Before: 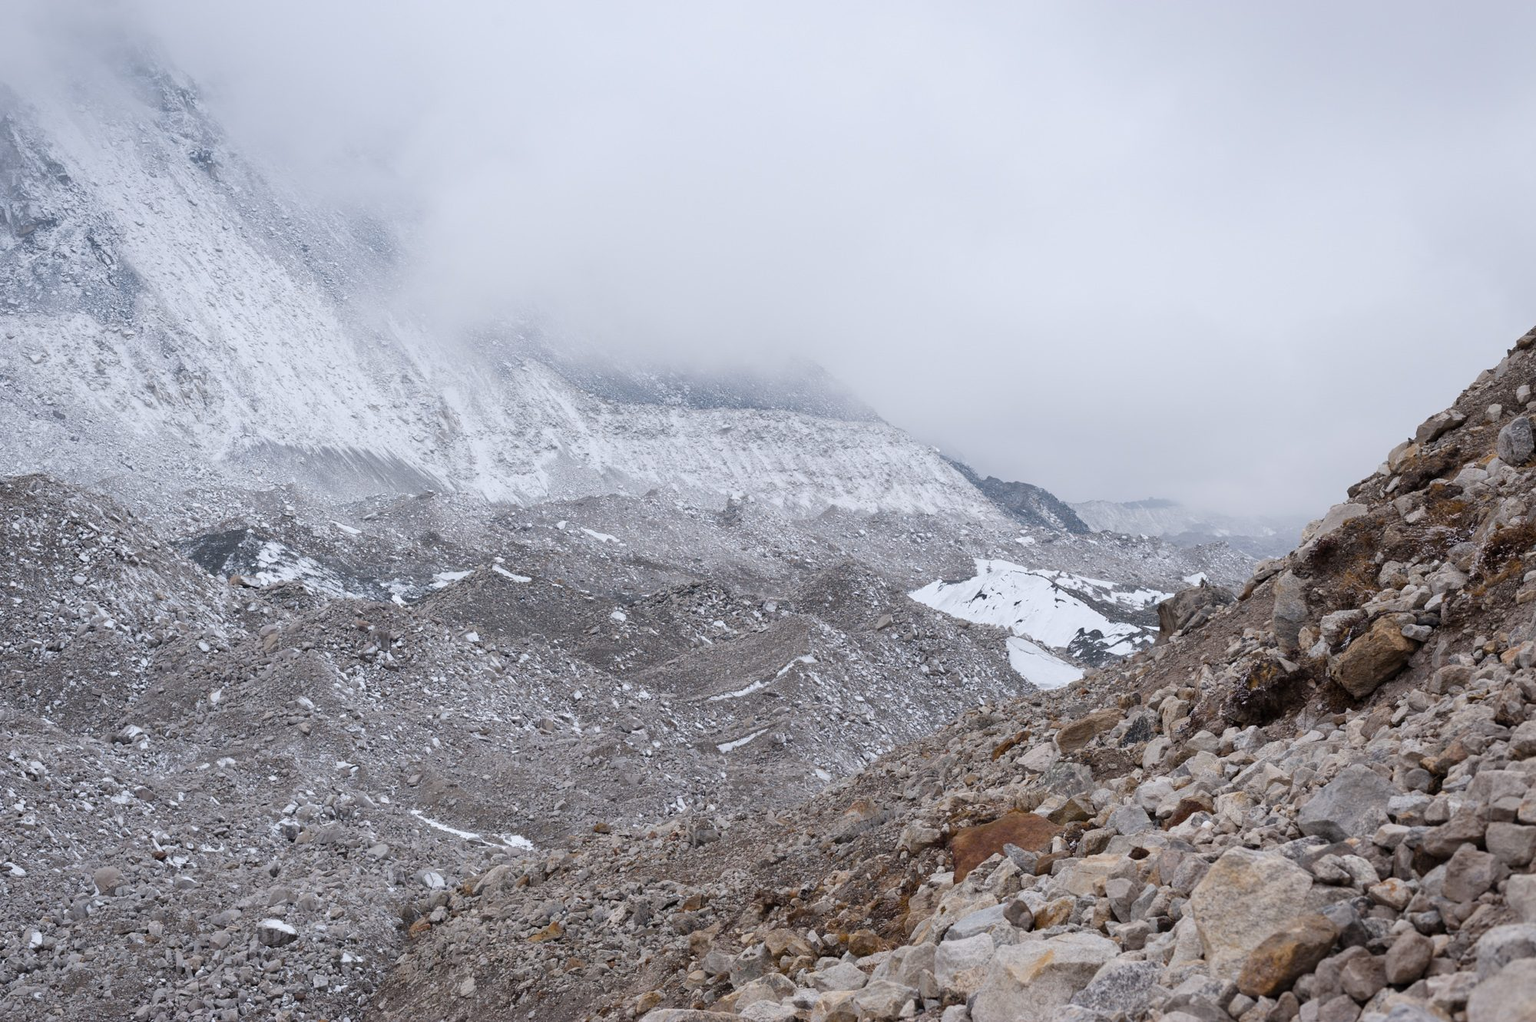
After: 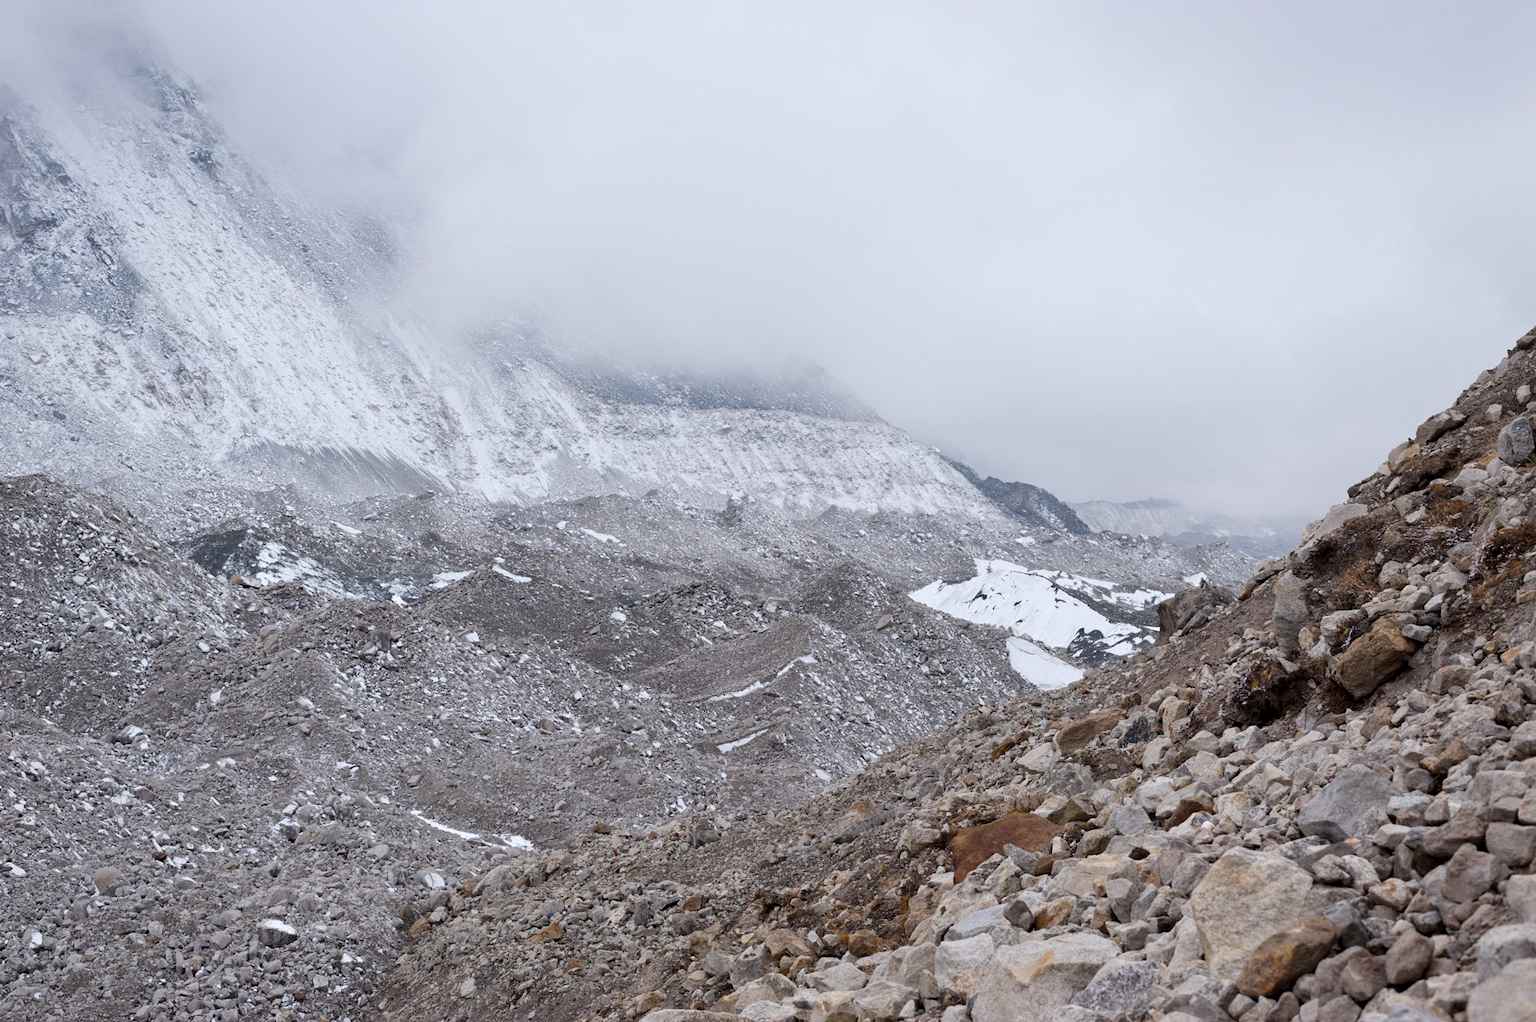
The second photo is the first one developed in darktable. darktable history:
contrast equalizer: y [[0.509, 0.517, 0.523, 0.523, 0.517, 0.509], [0.5 ×6], [0.5 ×6], [0 ×6], [0 ×6]]
rgb levels: preserve colors max RGB
